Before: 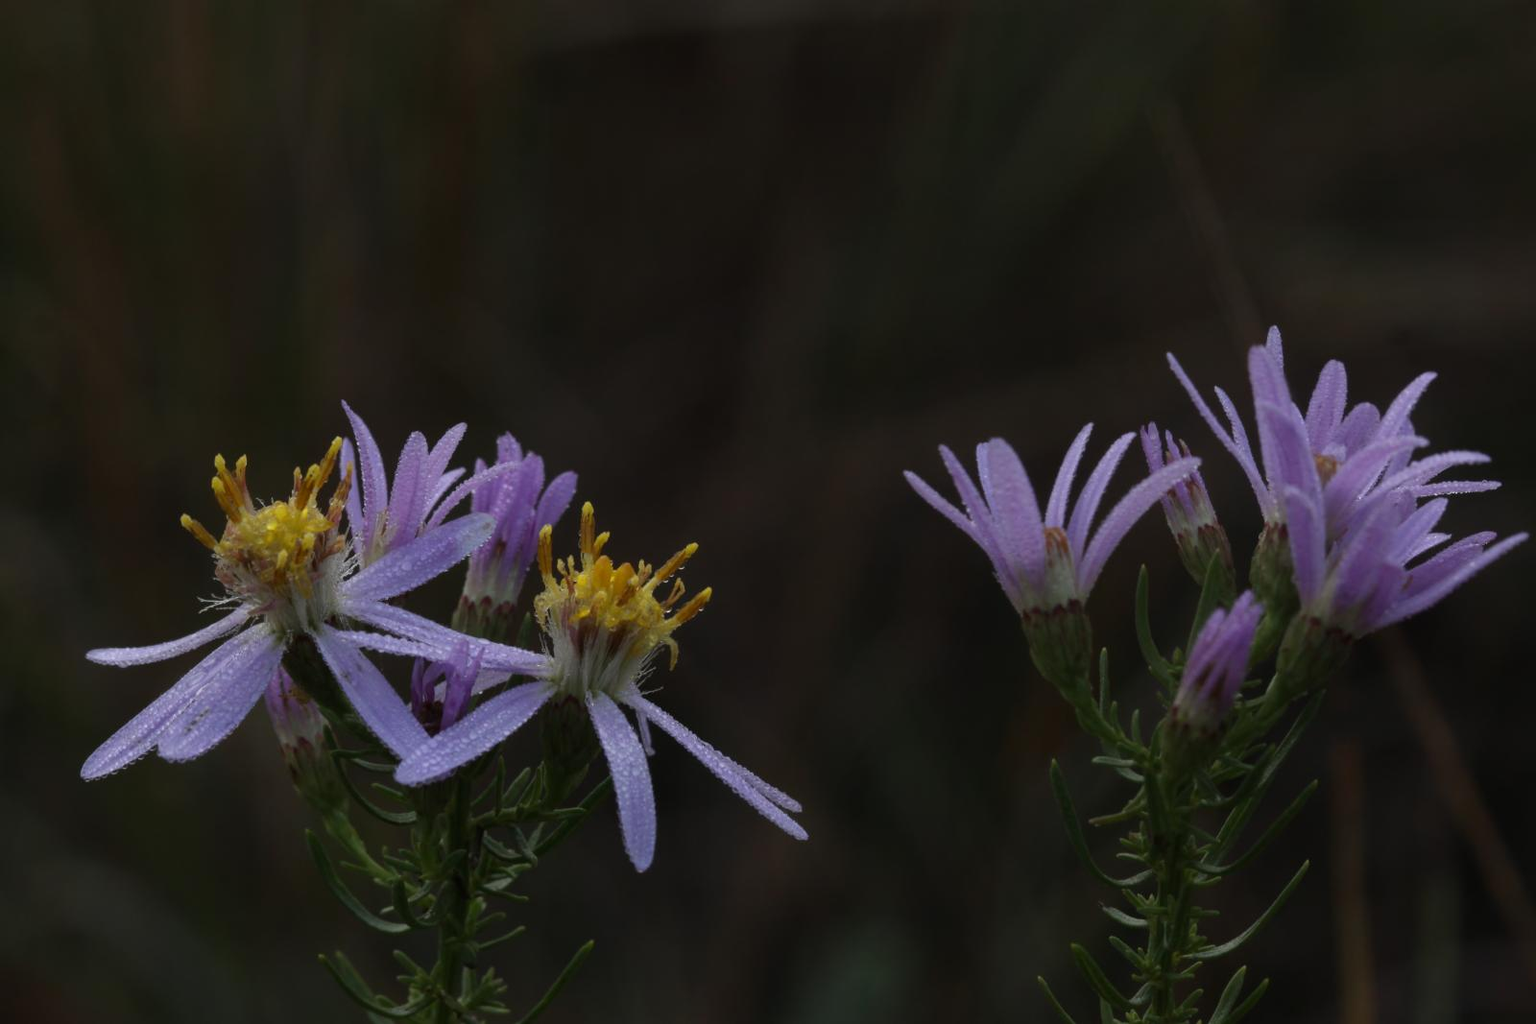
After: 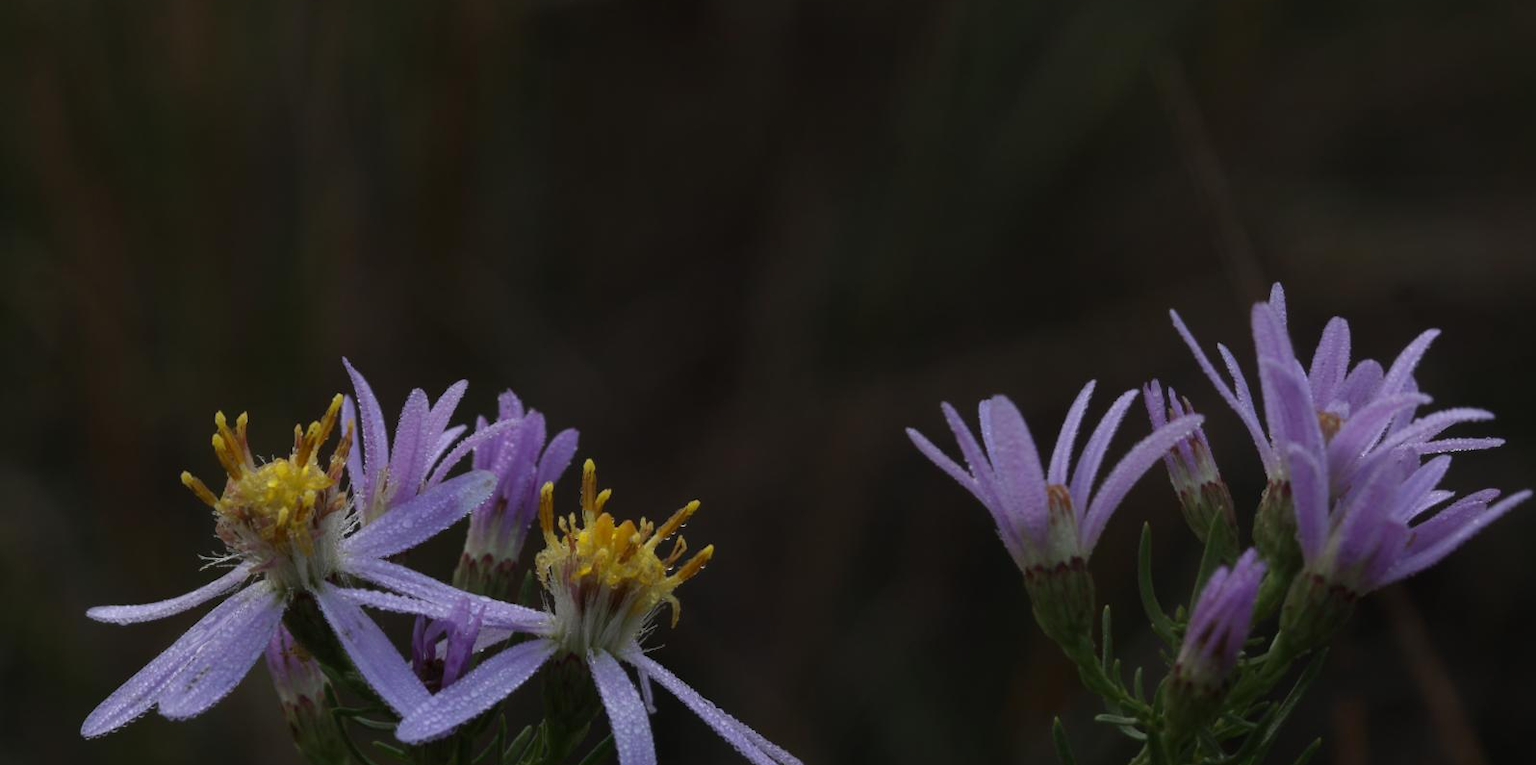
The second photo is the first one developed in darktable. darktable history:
crop: top 4.318%, bottom 20.977%
